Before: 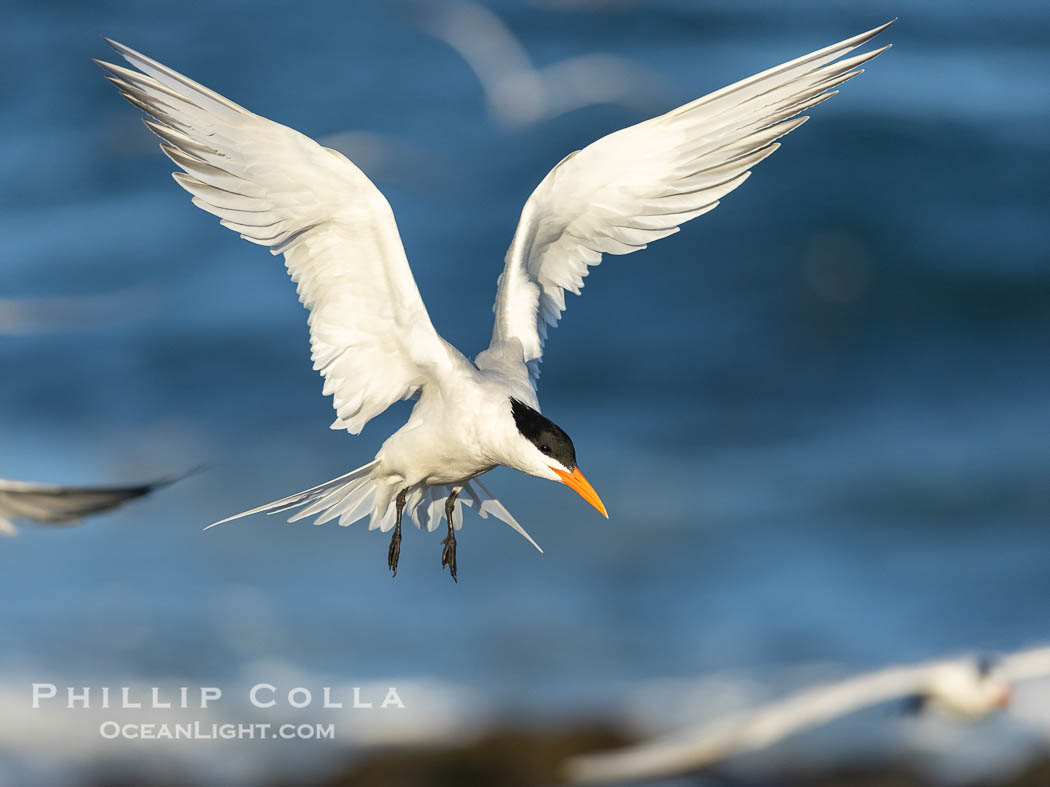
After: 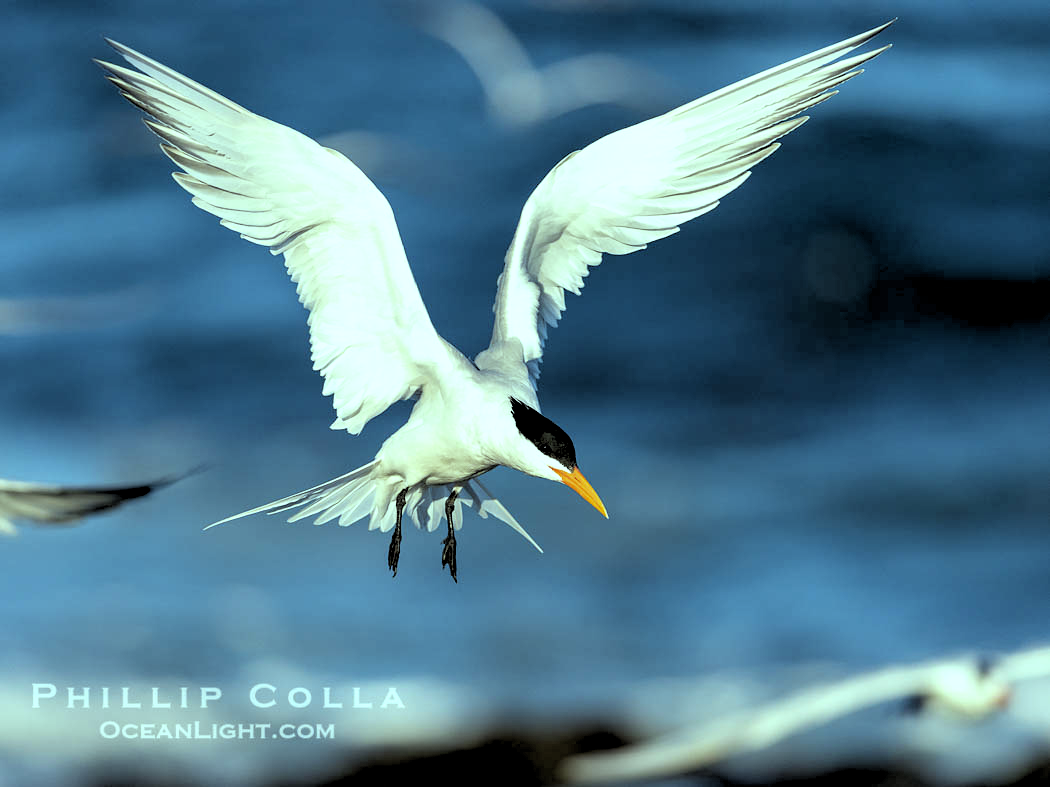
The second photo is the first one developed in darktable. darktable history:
exposure: black level correction 0.001, compensate highlight preservation false
rgb levels: levels [[0.034, 0.472, 0.904], [0, 0.5, 1], [0, 0.5, 1]]
color balance: mode lift, gamma, gain (sRGB), lift [0.997, 0.979, 1.021, 1.011], gamma [1, 1.084, 0.916, 0.998], gain [1, 0.87, 1.13, 1.101], contrast 4.55%, contrast fulcrum 38.24%, output saturation 104.09%
